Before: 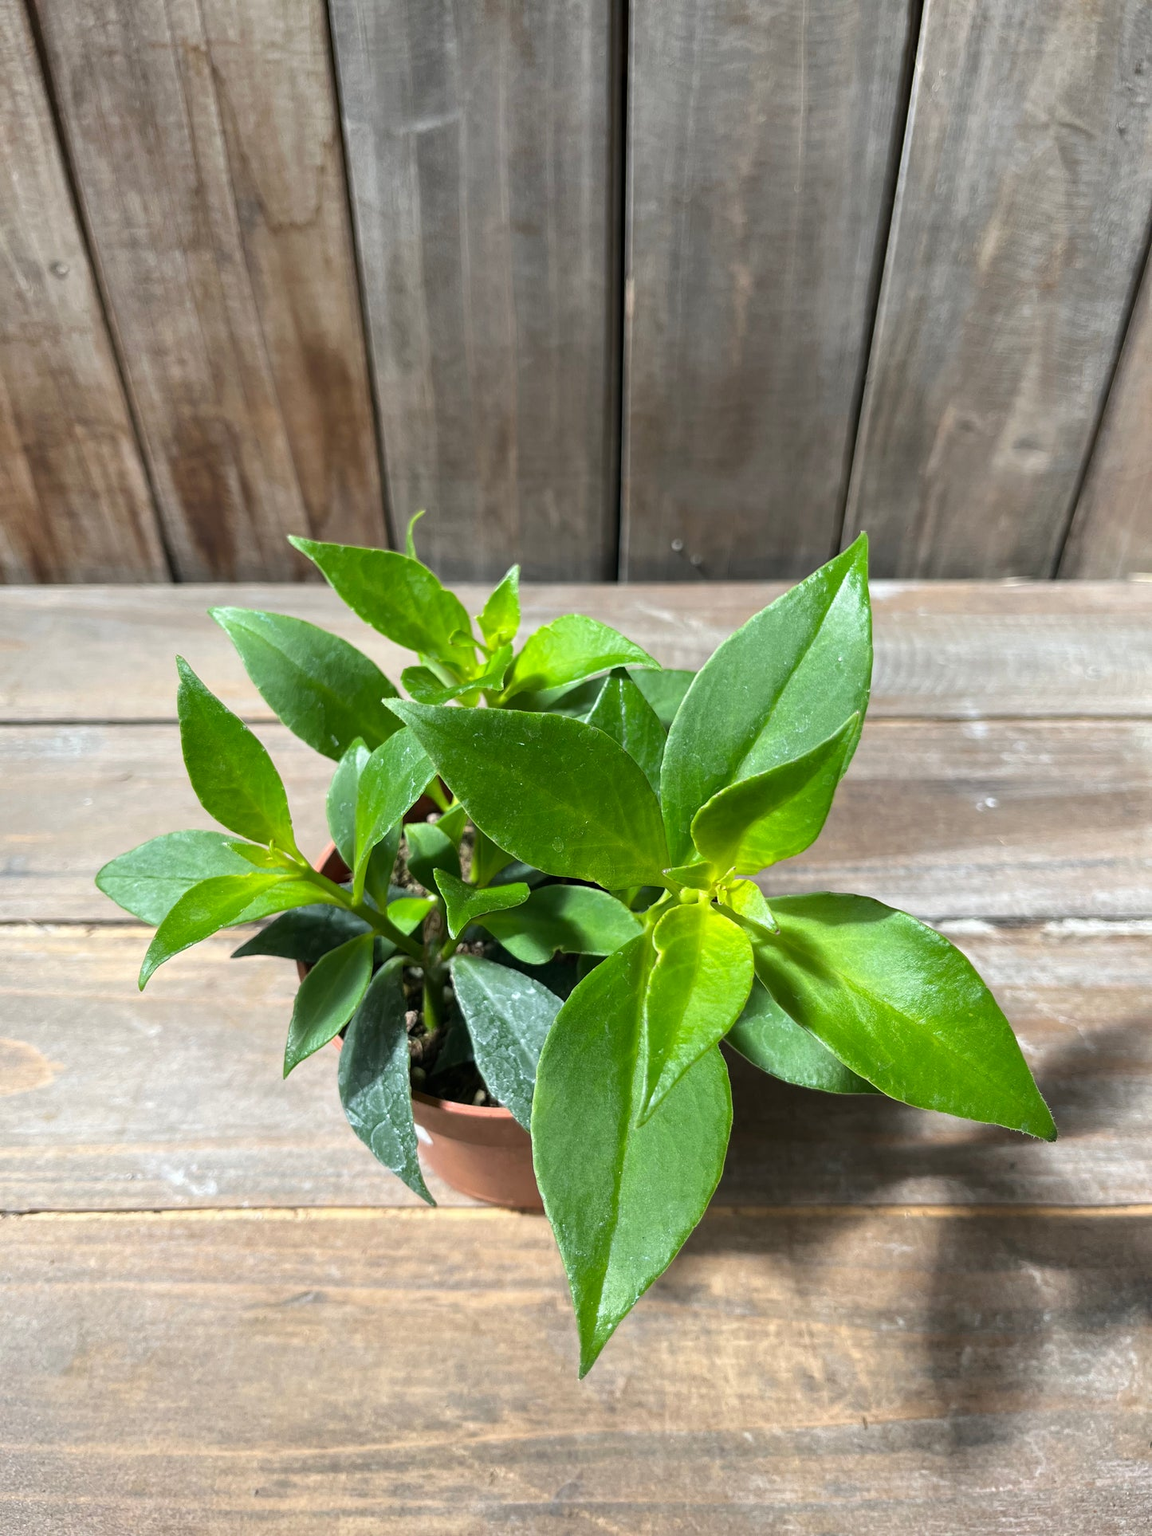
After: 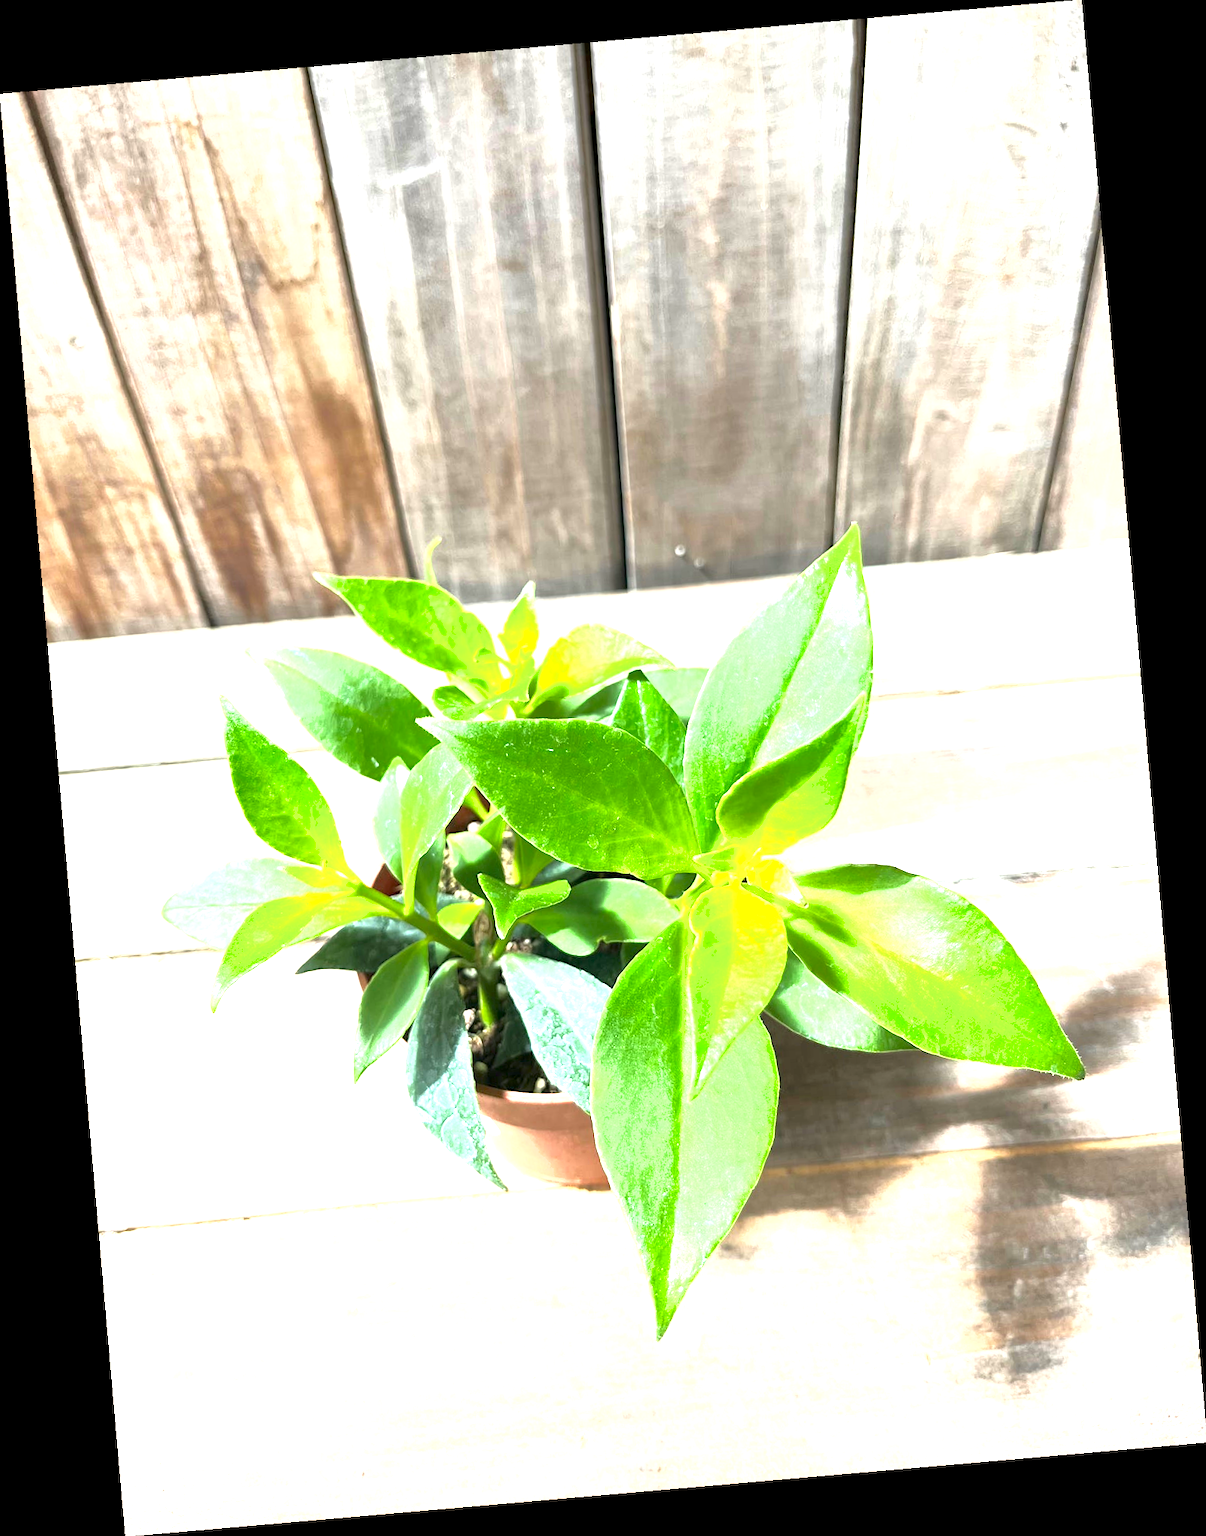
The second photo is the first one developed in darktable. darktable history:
shadows and highlights: shadows -20, white point adjustment -2, highlights -35
exposure: exposure 2.207 EV, compensate highlight preservation false
rotate and perspective: rotation -4.98°, automatic cropping off
tone equalizer: on, module defaults
